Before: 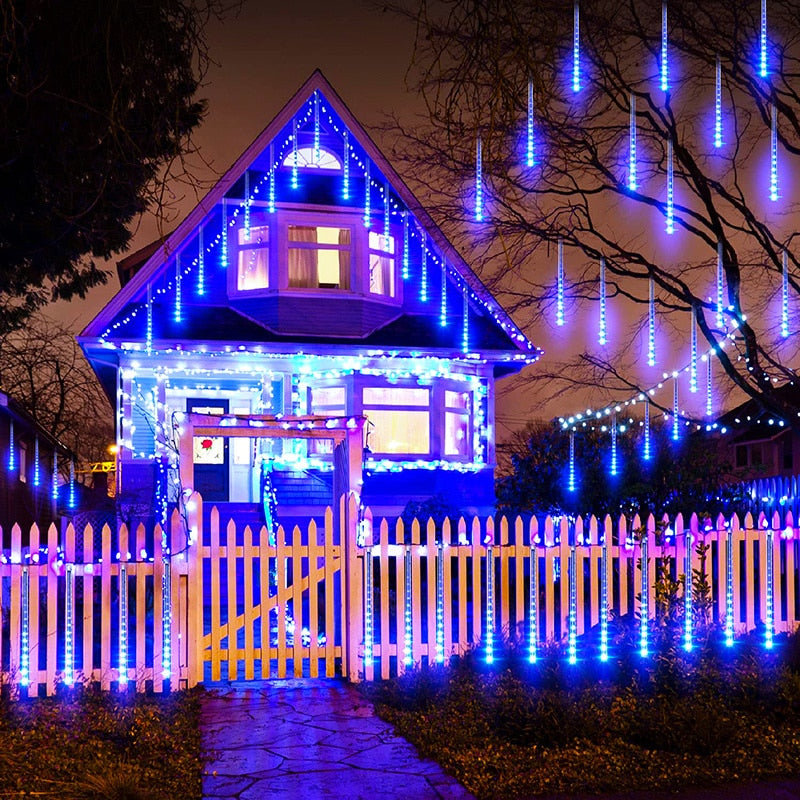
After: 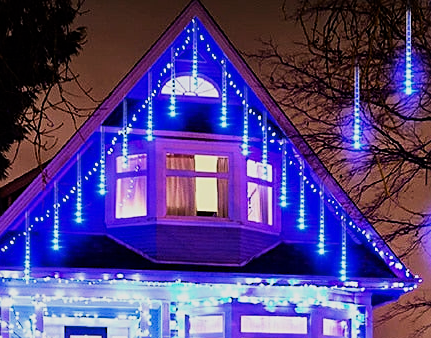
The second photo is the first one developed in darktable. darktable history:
crop: left 15.306%, top 9.065%, right 30.789%, bottom 48.638%
sharpen: on, module defaults
filmic rgb: black relative exposure -7.5 EV, white relative exposure 5 EV, hardness 3.31, contrast 1.3, contrast in shadows safe
